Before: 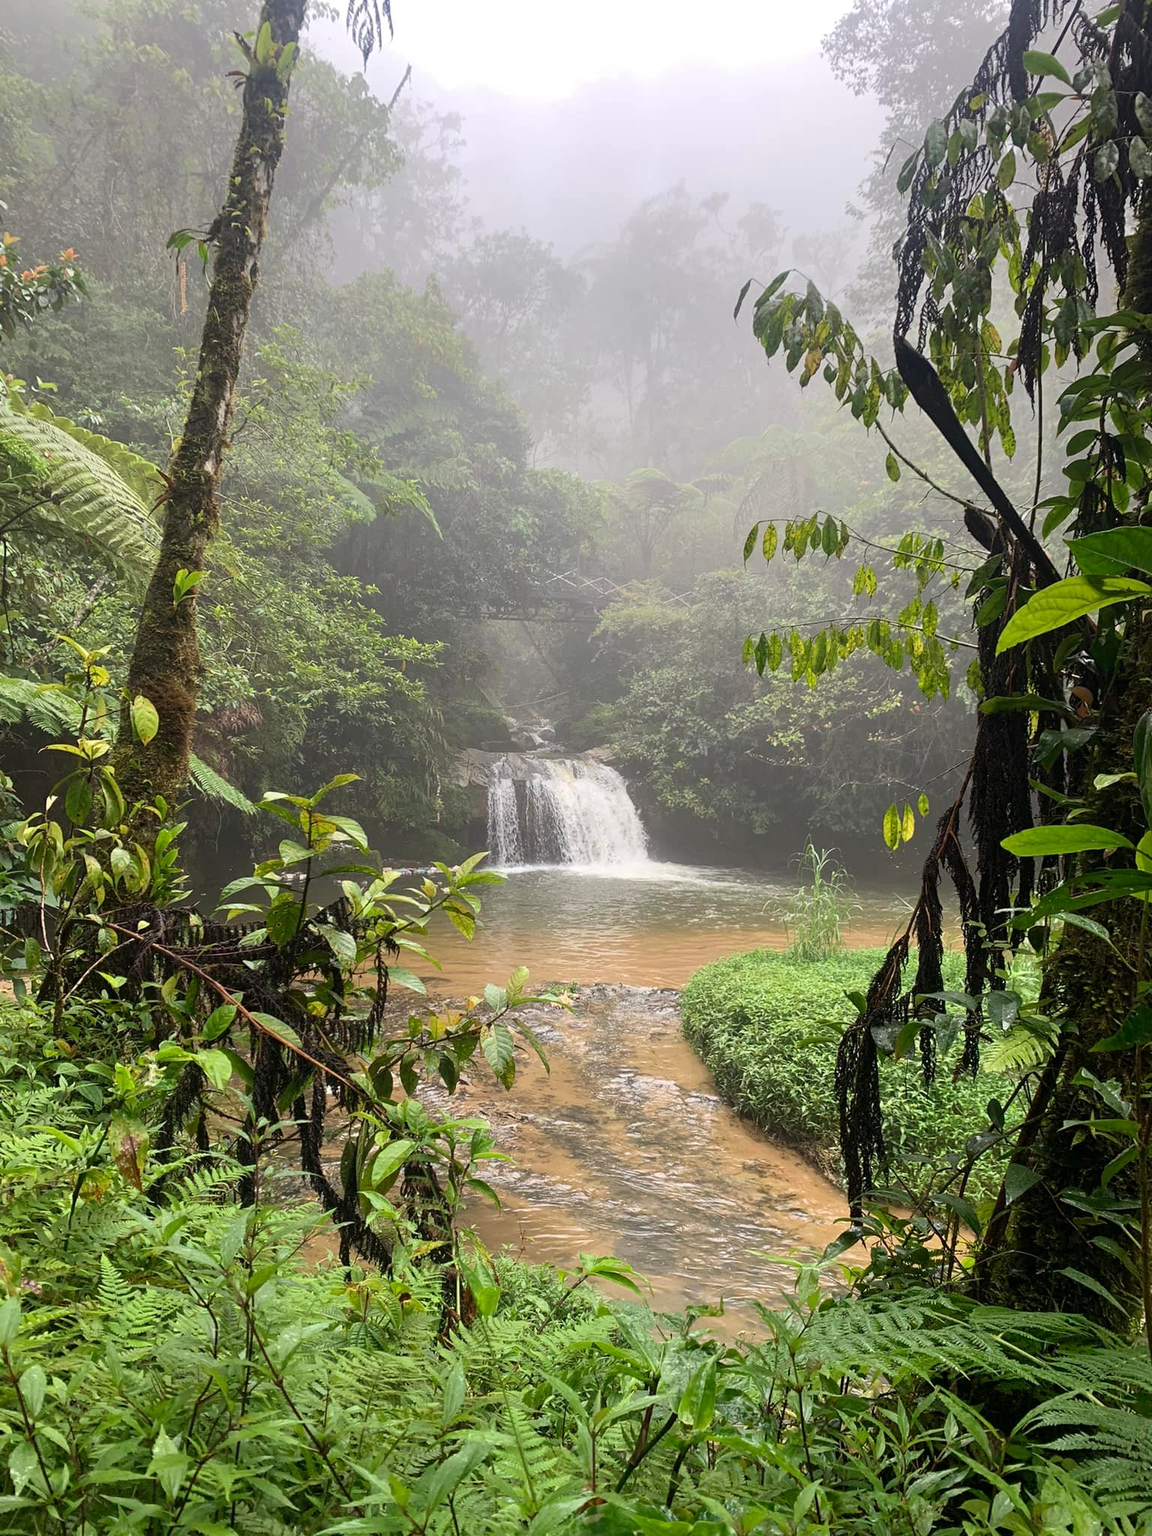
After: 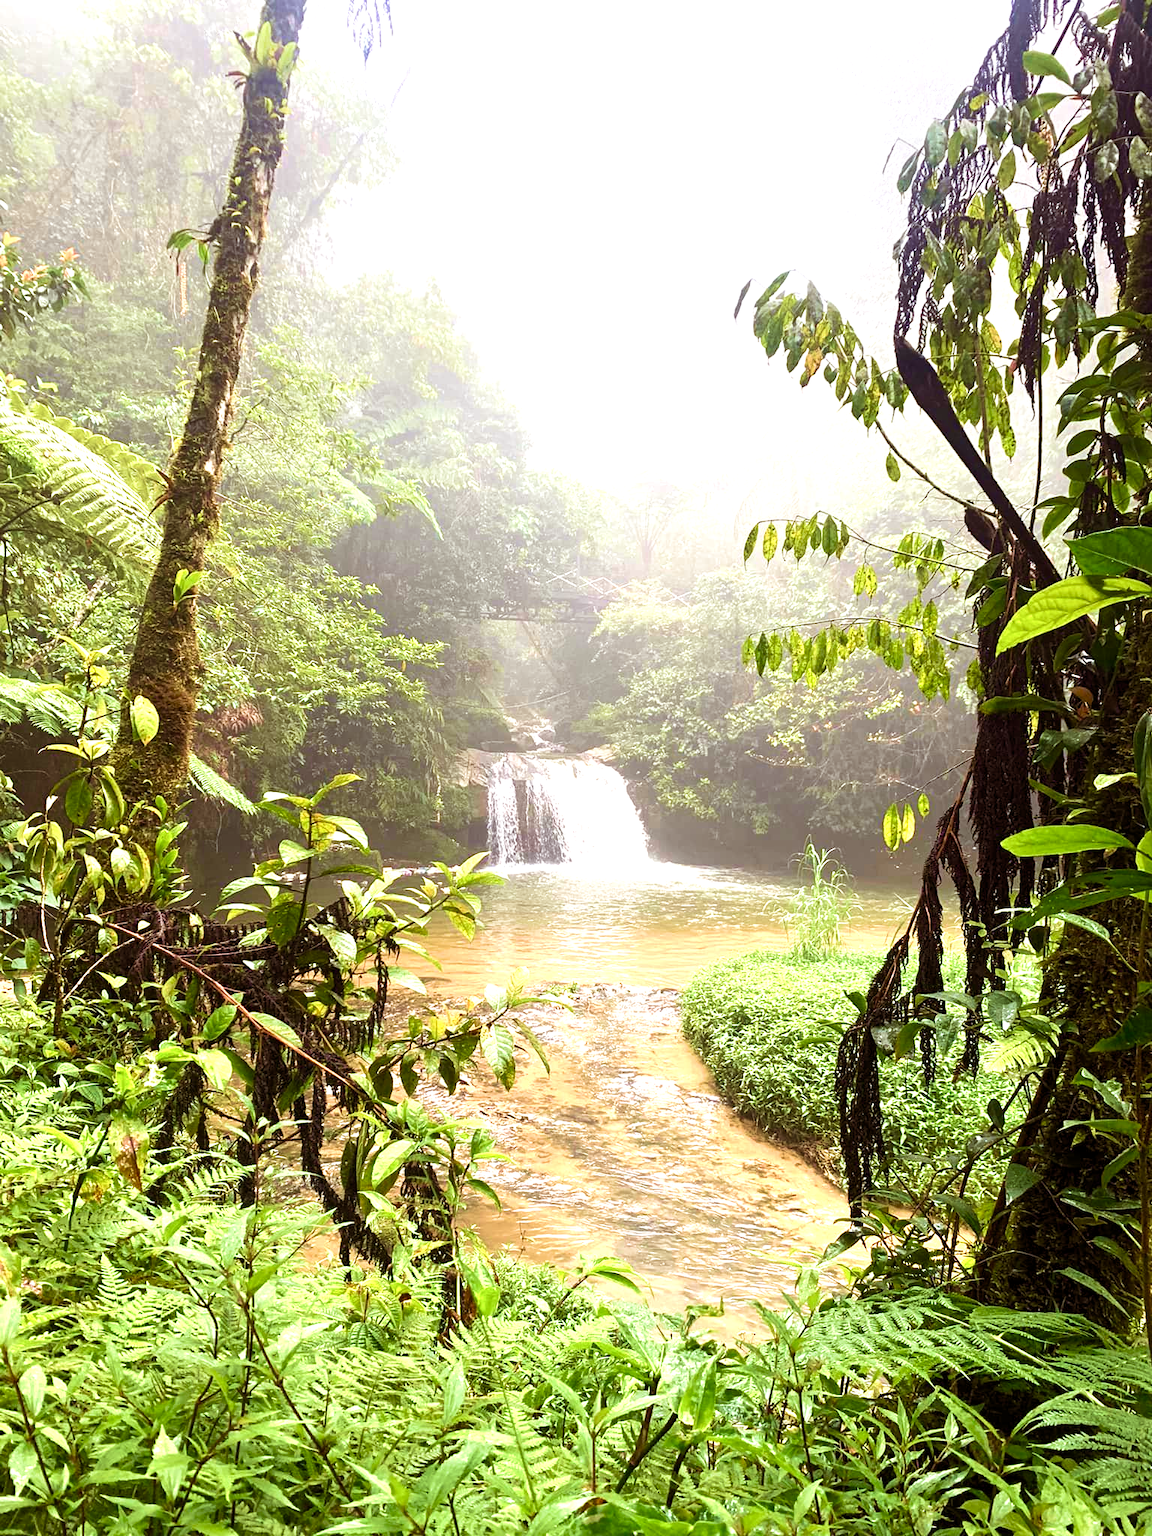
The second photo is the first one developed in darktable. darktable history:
levels: levels [0.016, 0.492, 0.969]
tone equalizer: -8 EV -0.417 EV, -7 EV -0.389 EV, -6 EV -0.333 EV, -5 EV -0.222 EV, -3 EV 0.222 EV, -2 EV 0.333 EV, -1 EV 0.389 EV, +0 EV 0.417 EV, edges refinement/feathering 500, mask exposure compensation -1.57 EV, preserve details no
color balance rgb: perceptual saturation grading › global saturation 20%, perceptual saturation grading › highlights -25%, perceptual saturation grading › shadows 25%
exposure: exposure 0.781 EV, compensate highlight preservation false
color balance: mode lift, gamma, gain (sRGB), lift [1, 1.049, 1, 1]
velvia: strength 56%
